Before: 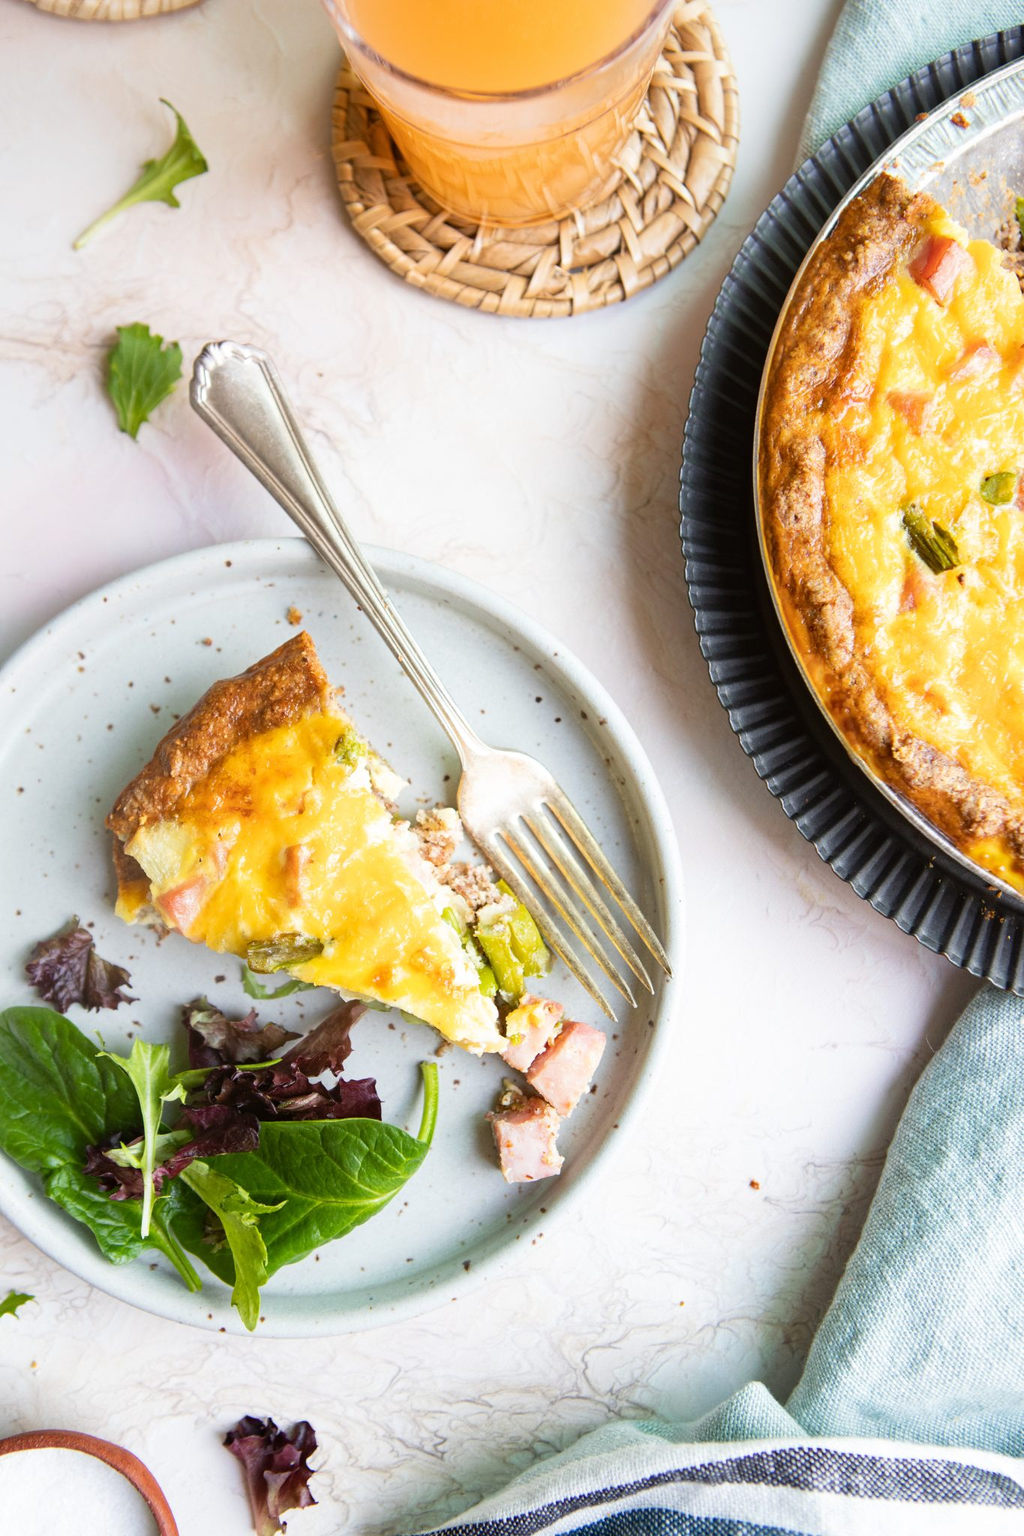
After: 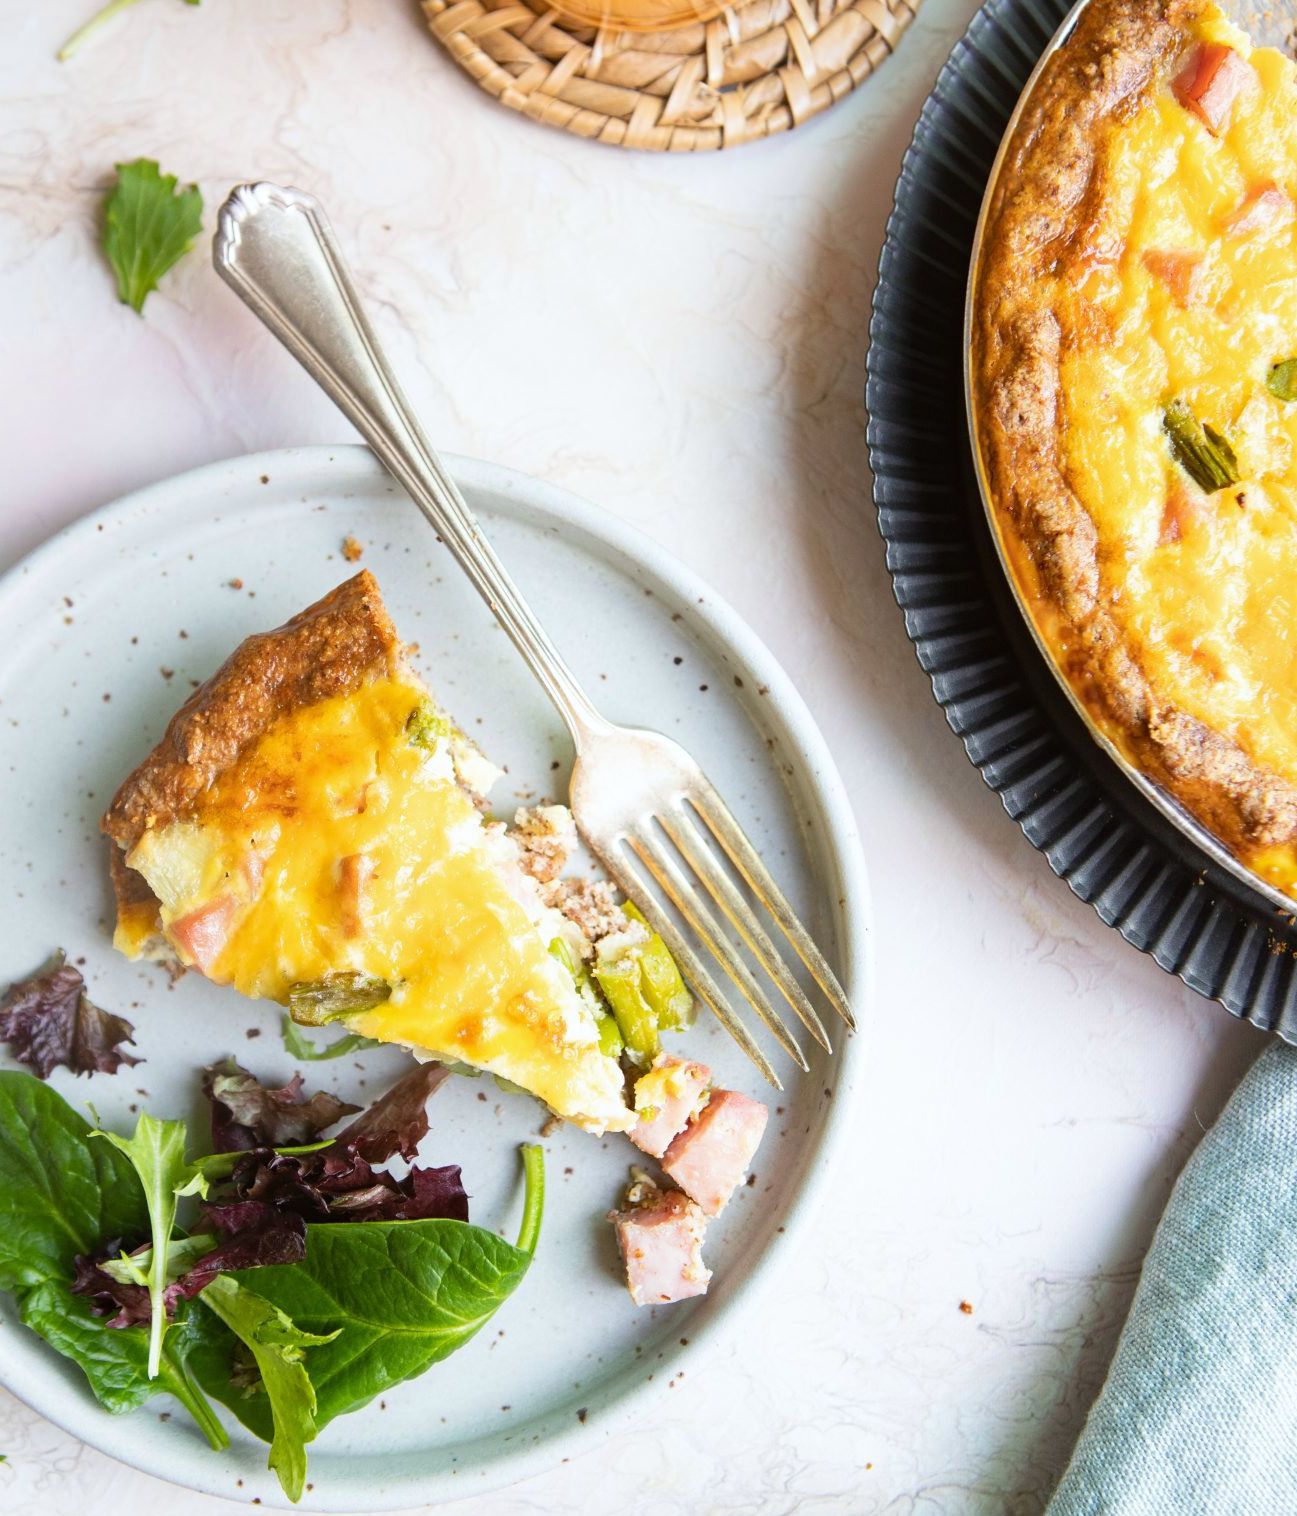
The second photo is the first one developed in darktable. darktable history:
white balance: red 0.986, blue 1.01
crop and rotate: left 2.991%, top 13.302%, right 1.981%, bottom 12.636%
